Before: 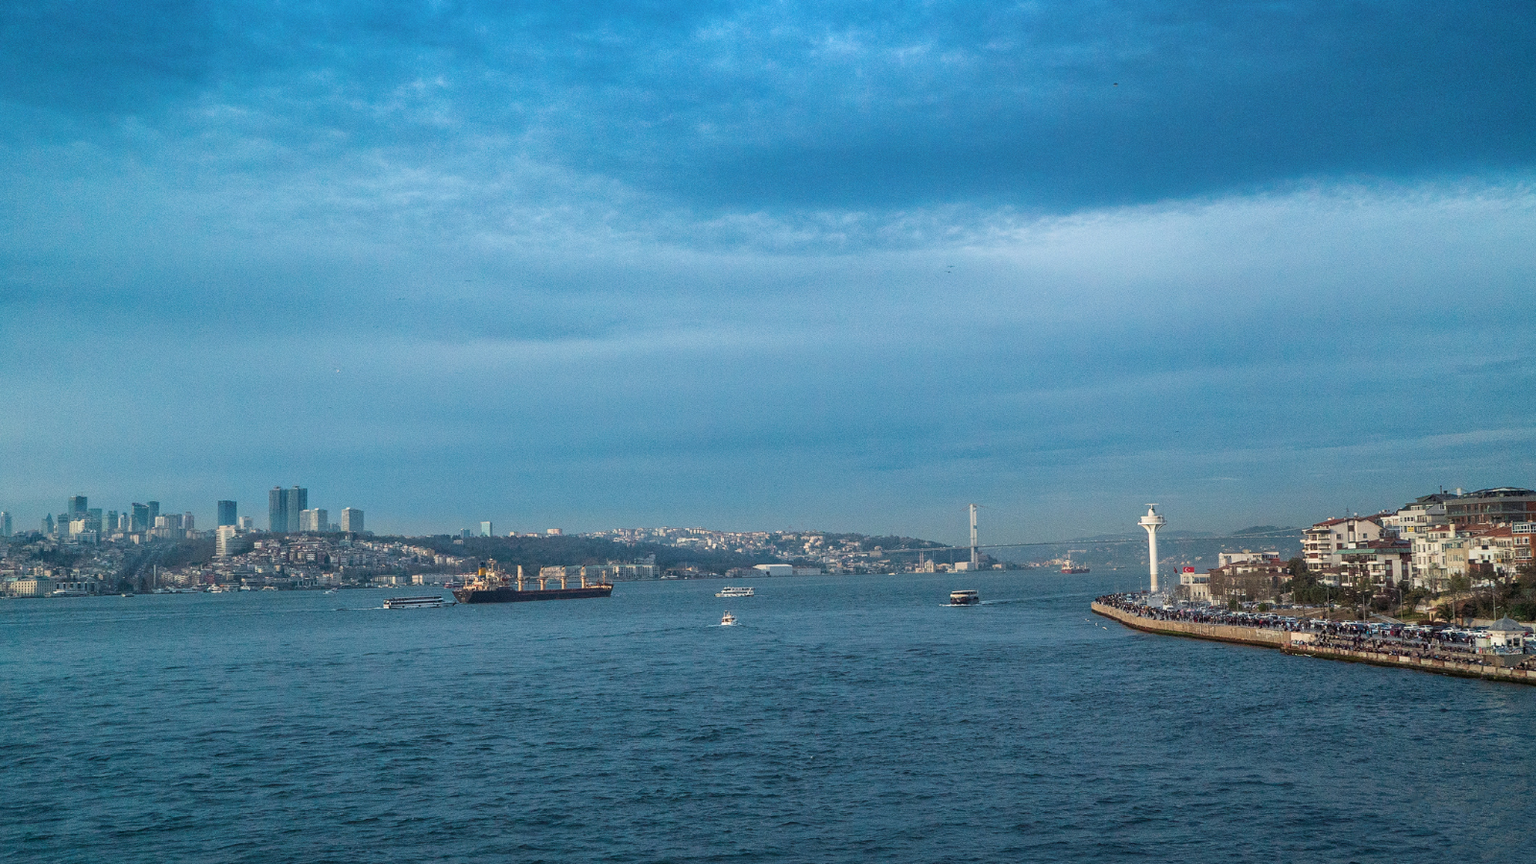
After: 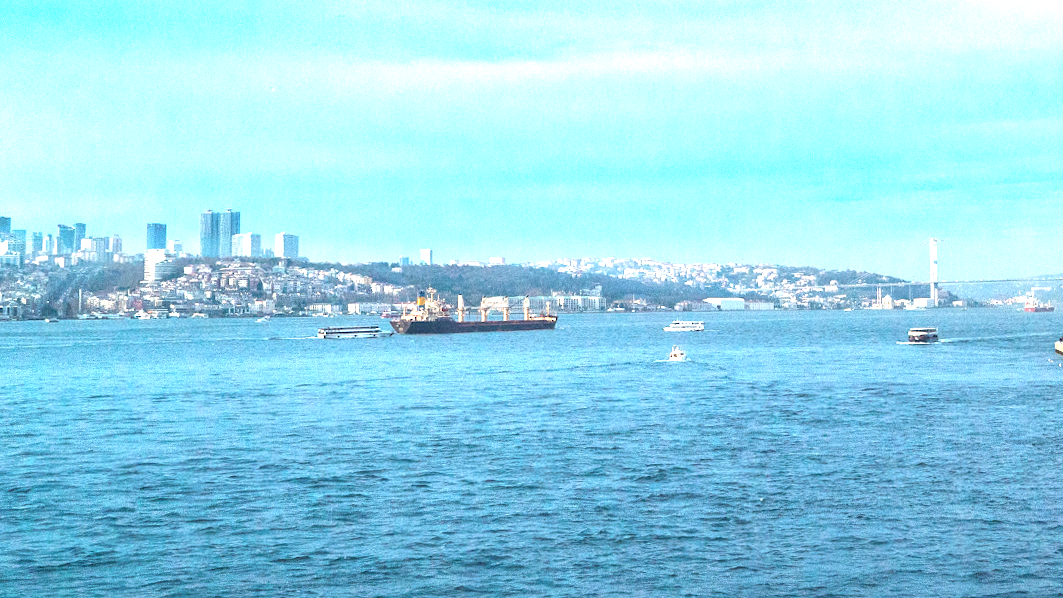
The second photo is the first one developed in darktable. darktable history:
crop and rotate: angle -0.82°, left 3.85%, top 31.828%, right 27.992%
exposure: black level correction 0, exposure 2 EV, compensate highlight preservation false
